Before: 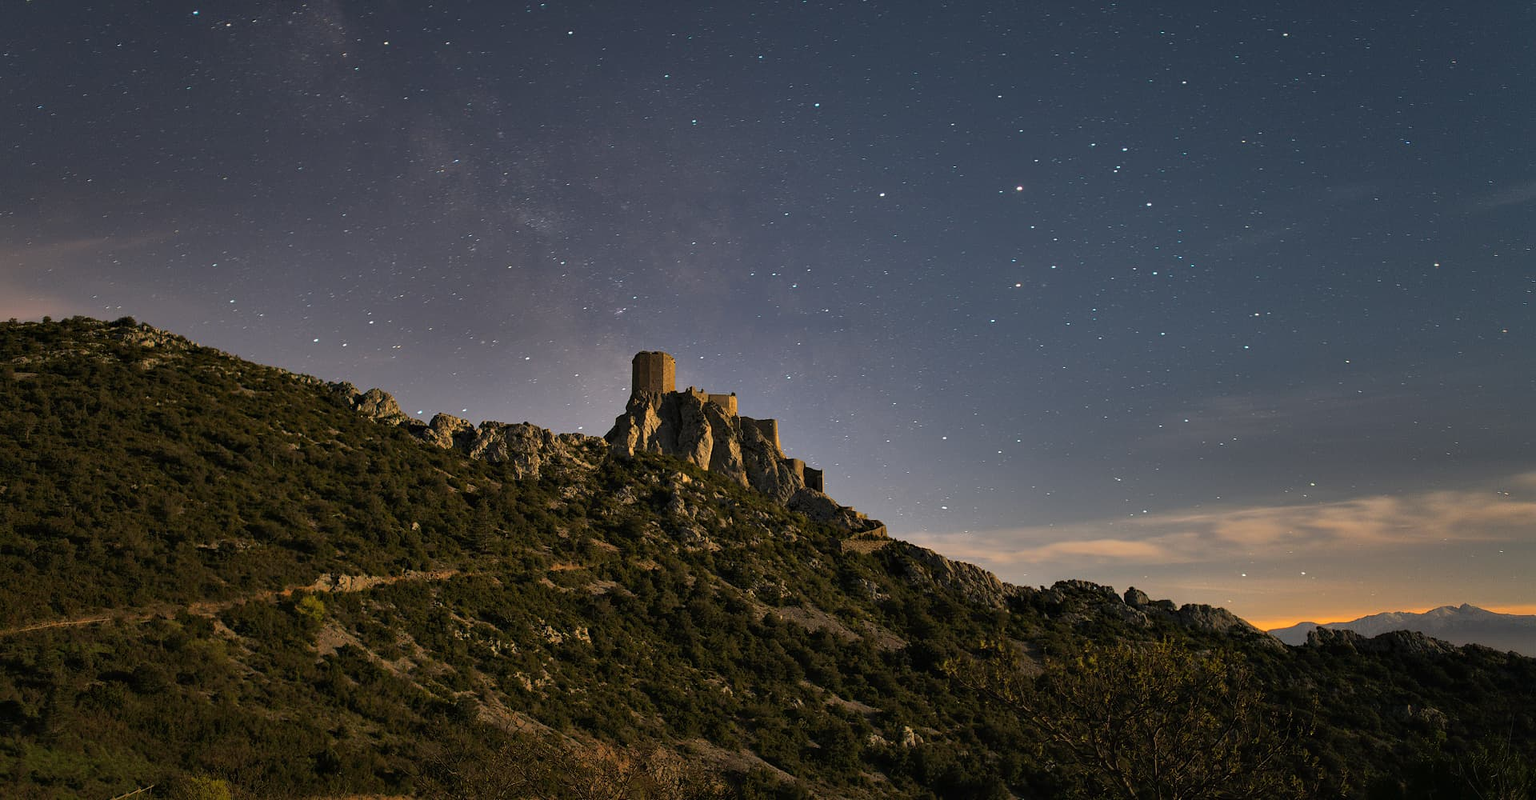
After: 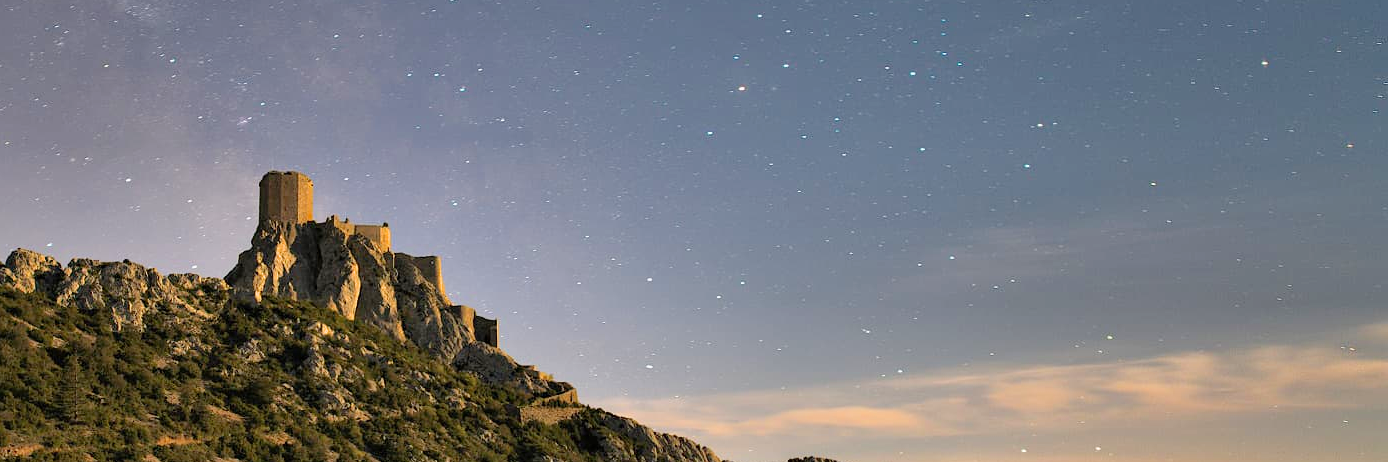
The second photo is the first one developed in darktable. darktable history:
exposure: exposure 0.927 EV, compensate highlight preservation false
crop and rotate: left 27.682%, top 26.852%, bottom 26.922%
filmic rgb: black relative exposure -16 EV, white relative exposure 4.06 EV, target black luminance 0%, hardness 7.57, latitude 72.87%, contrast 0.905, highlights saturation mix 11.04%, shadows ↔ highlights balance -0.366%, color science v6 (2022)
levels: white 99.92%, levels [0, 0.478, 1]
